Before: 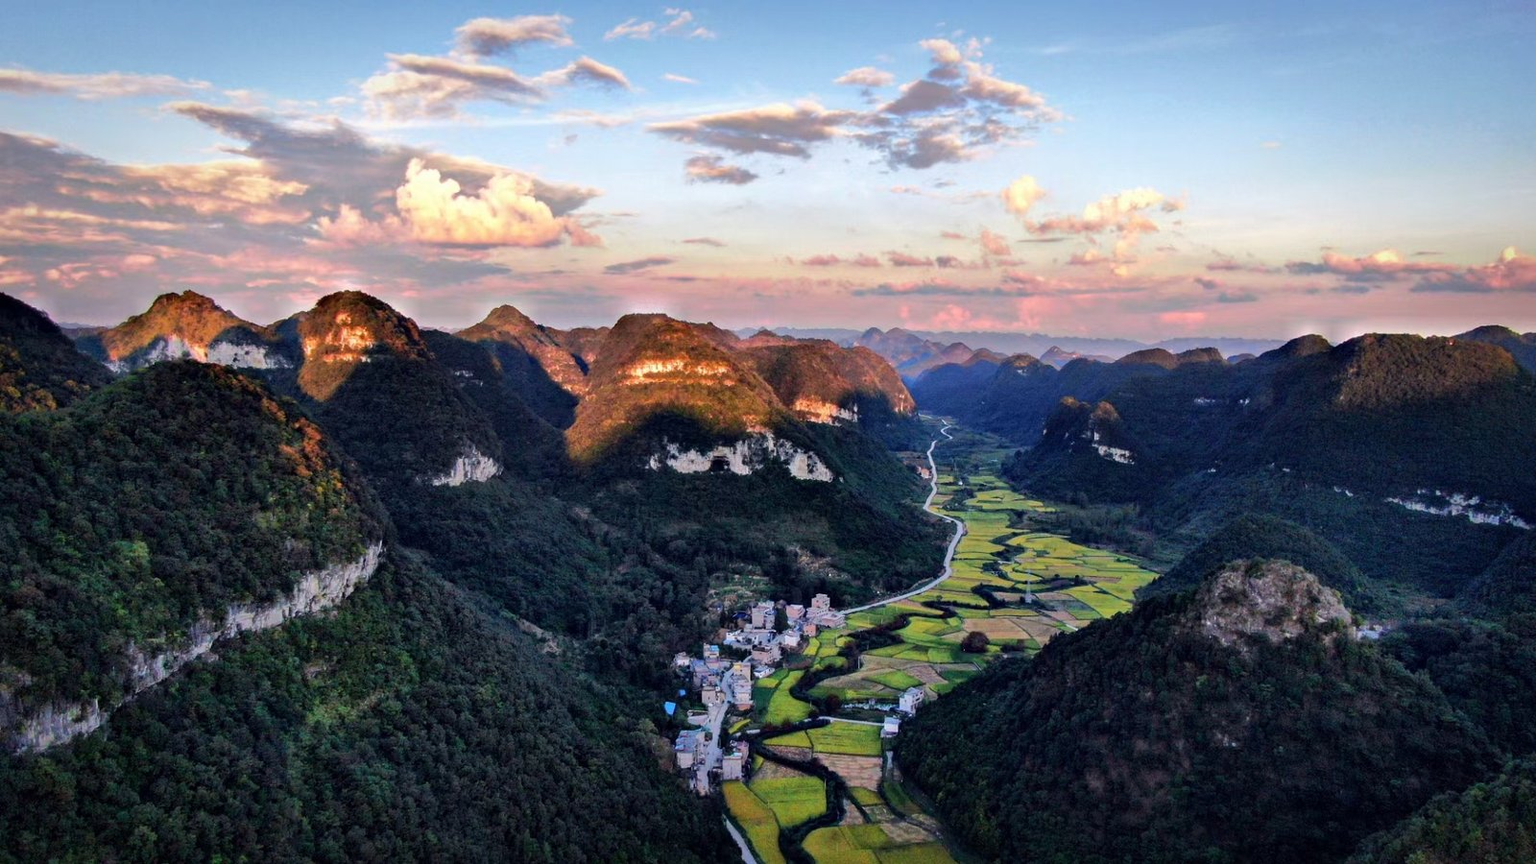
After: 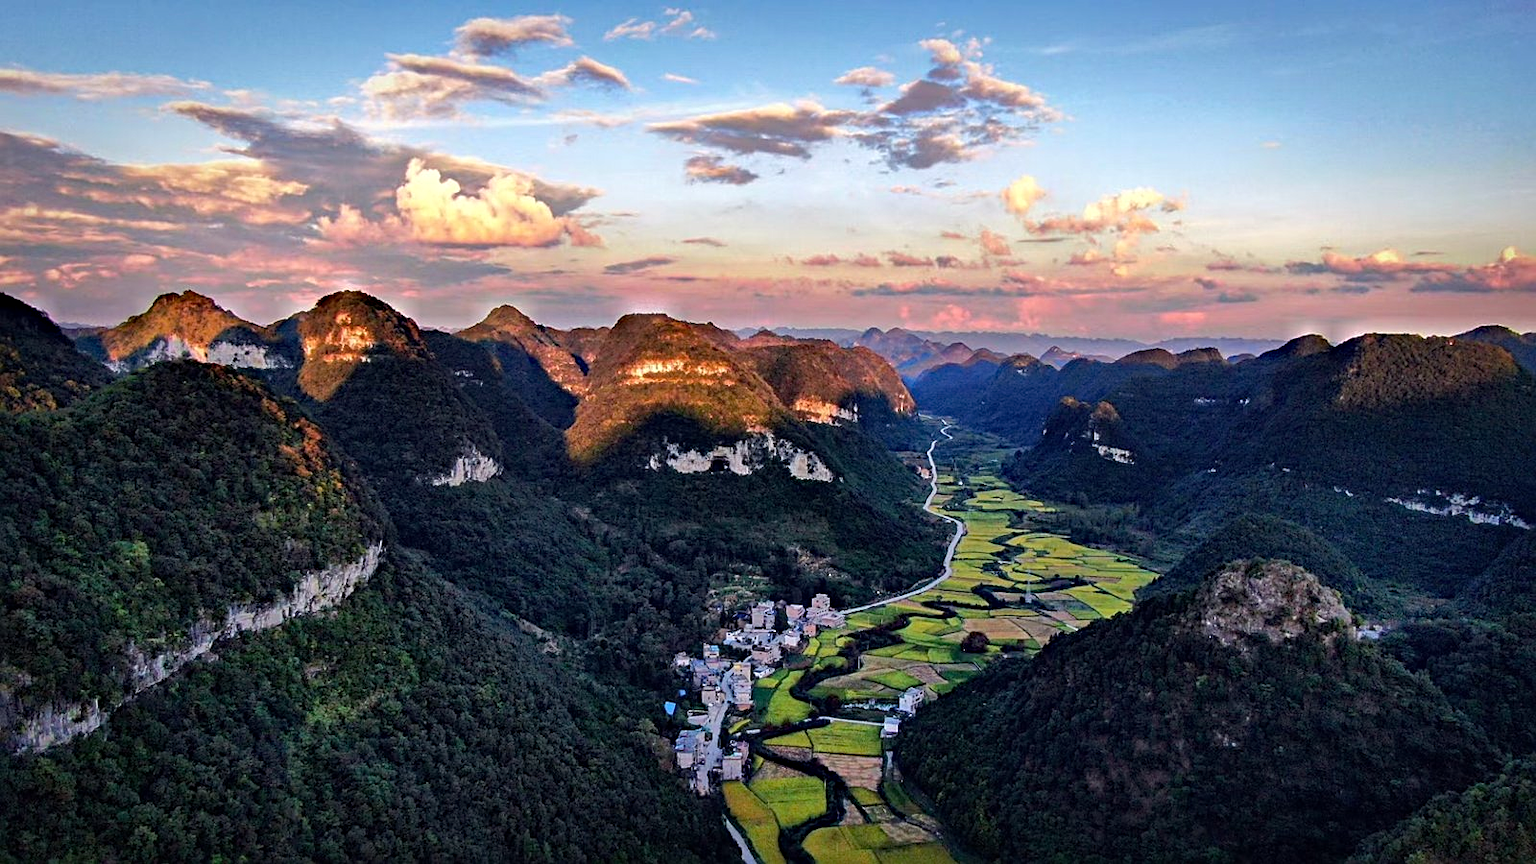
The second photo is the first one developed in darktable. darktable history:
sharpen: on, module defaults
haze removal: strength 0.301, distance 0.255, compatibility mode true, adaptive false
